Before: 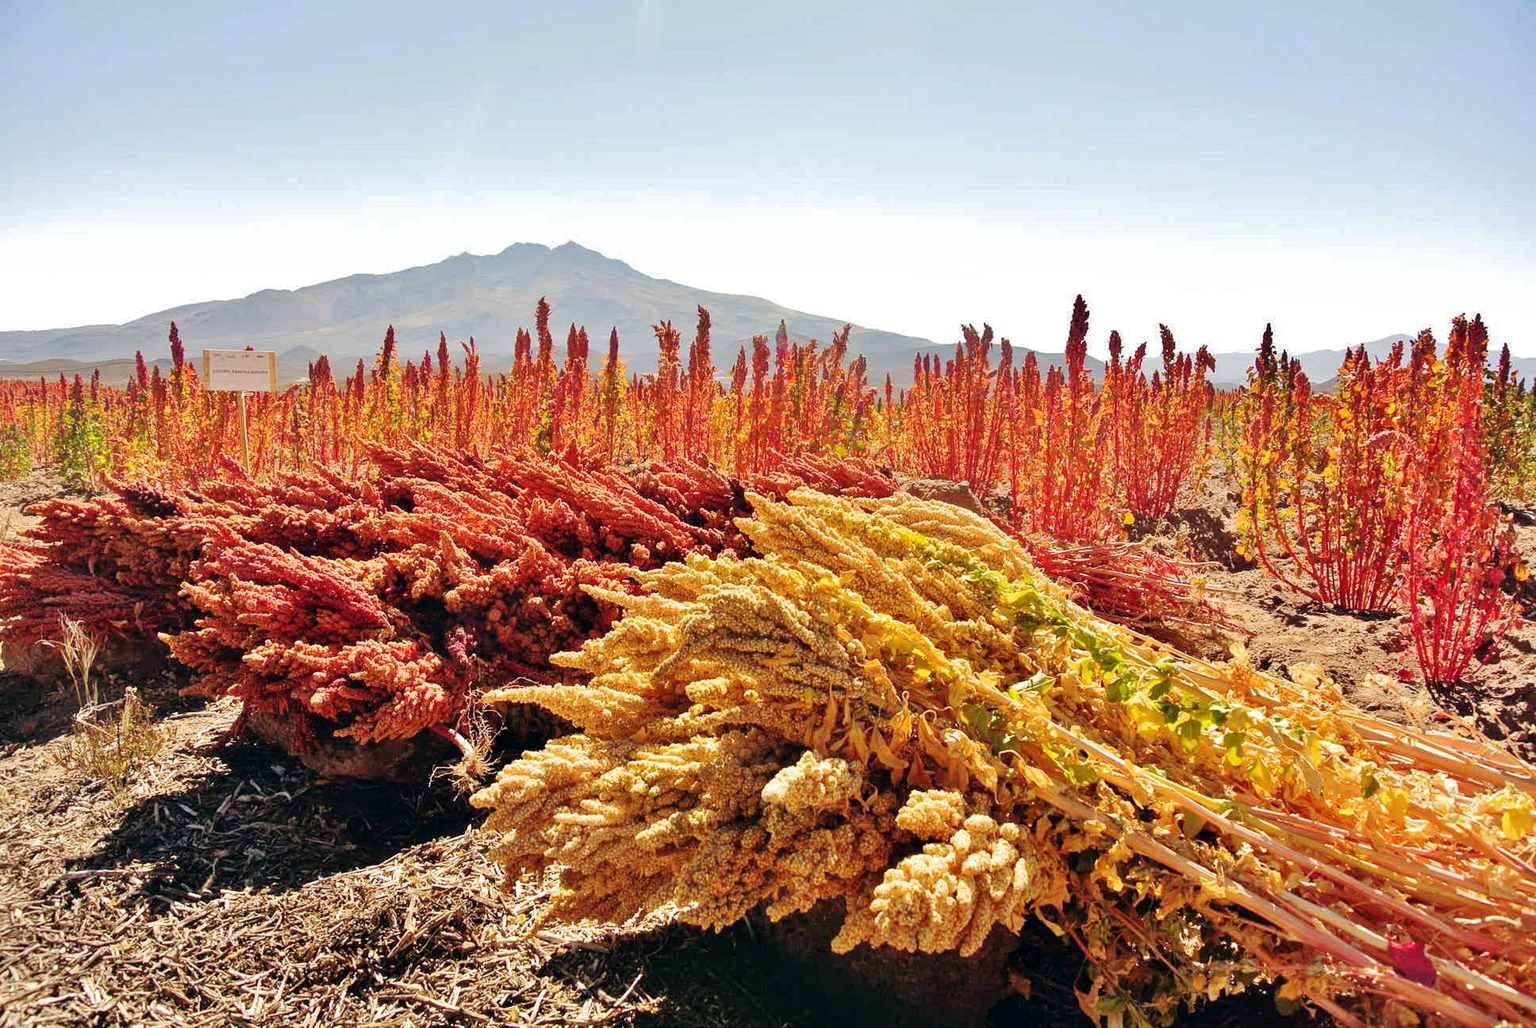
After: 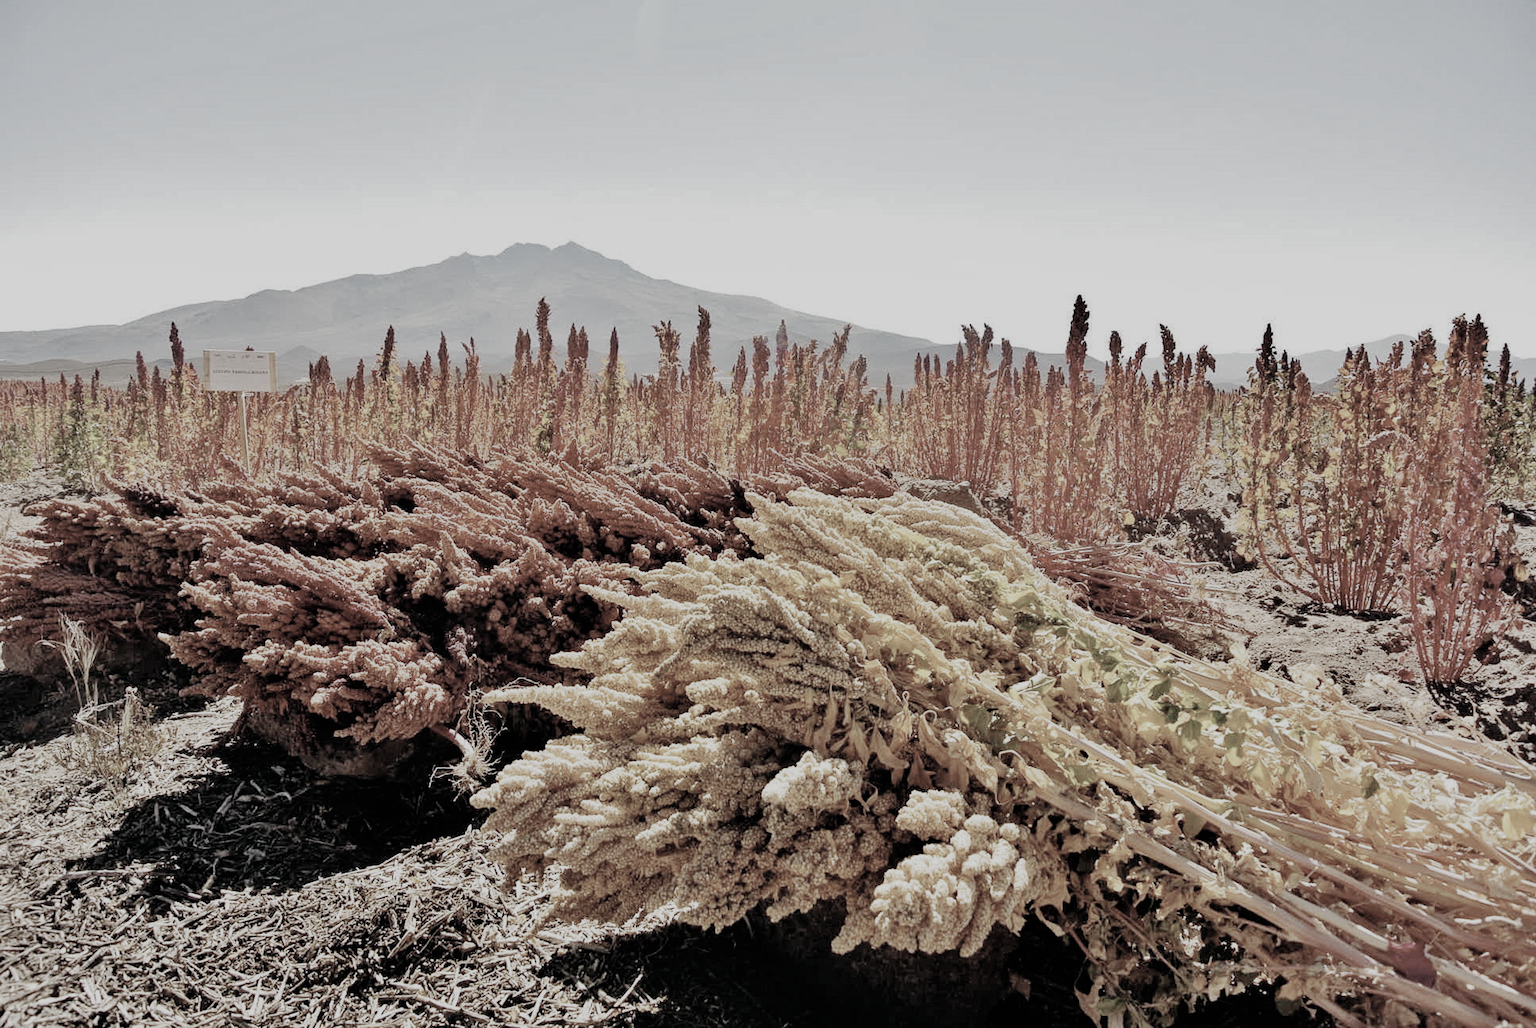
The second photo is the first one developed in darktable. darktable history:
color correction: highlights b* 0.038, saturation 0.284
filmic rgb: black relative exposure -7.65 EV, white relative exposure 4.56 EV, hardness 3.61, add noise in highlights 0, preserve chrominance no, color science v3 (2019), use custom middle-gray values true, iterations of high-quality reconstruction 0, contrast in highlights soft
